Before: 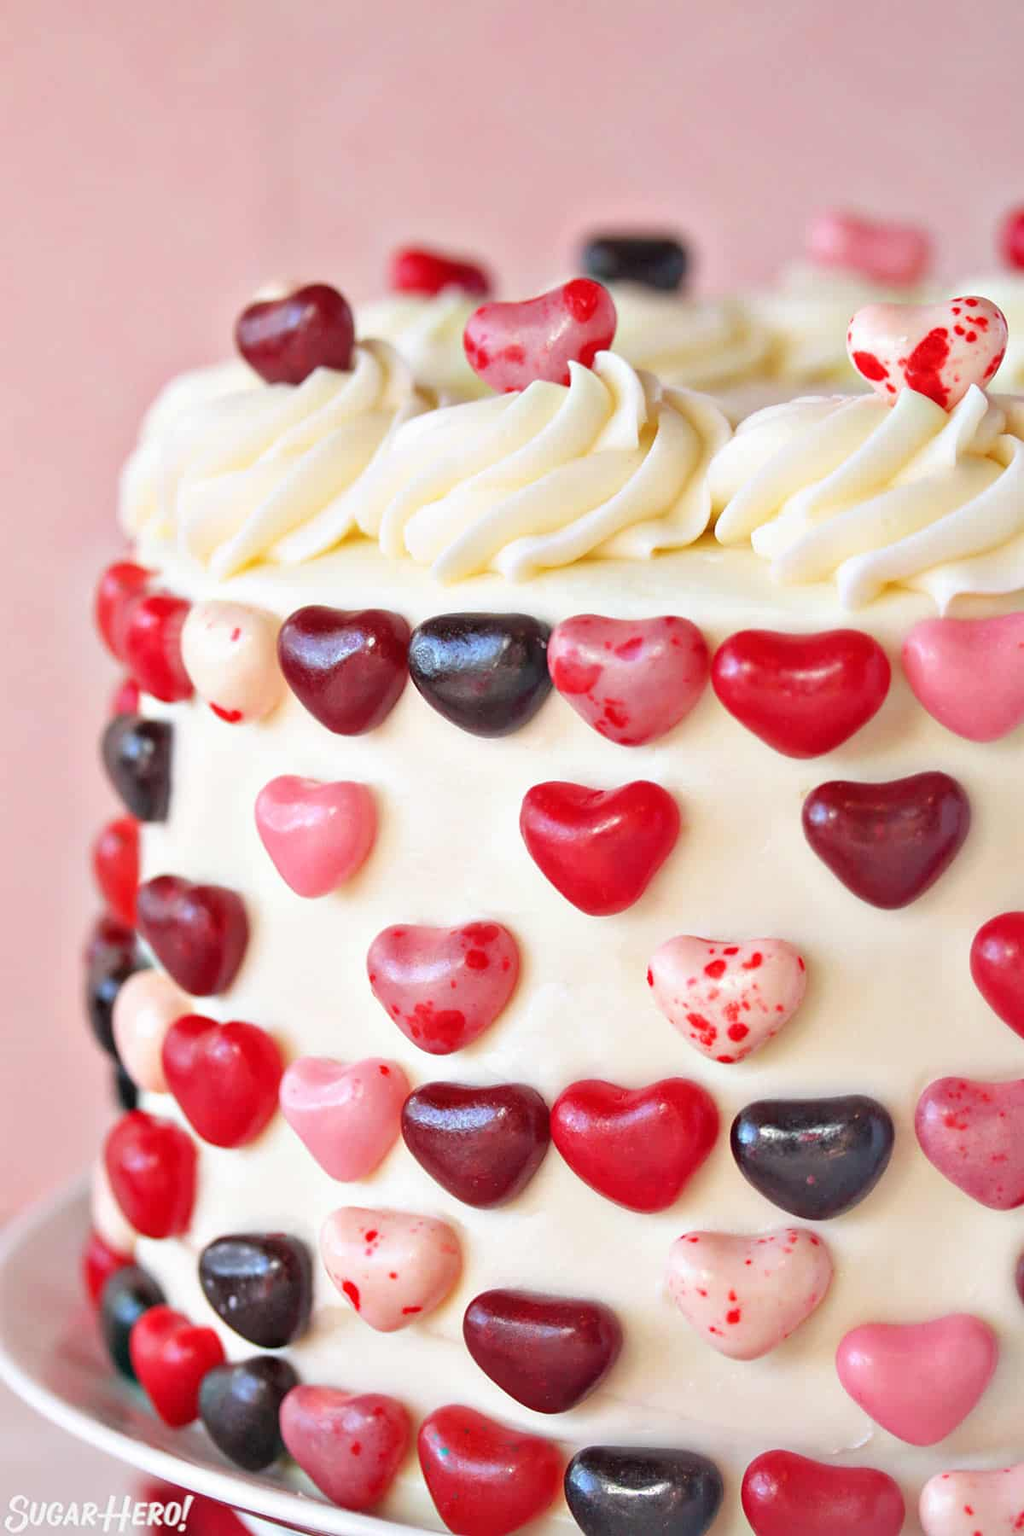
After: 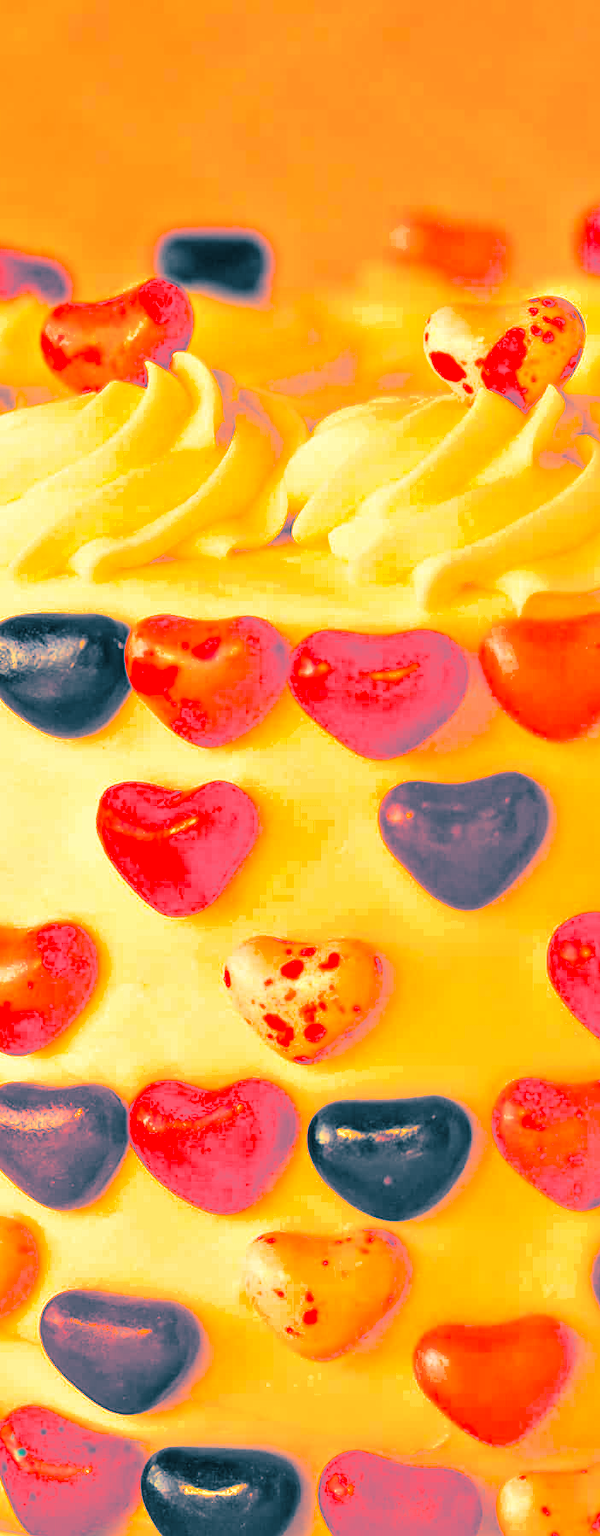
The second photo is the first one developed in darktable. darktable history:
crop: left 41.402%
color balance rgb: linear chroma grading › global chroma 15%, perceptual saturation grading › global saturation 30%
white balance: red 1.467, blue 0.684
split-toning: shadows › hue 212.4°, balance -70
